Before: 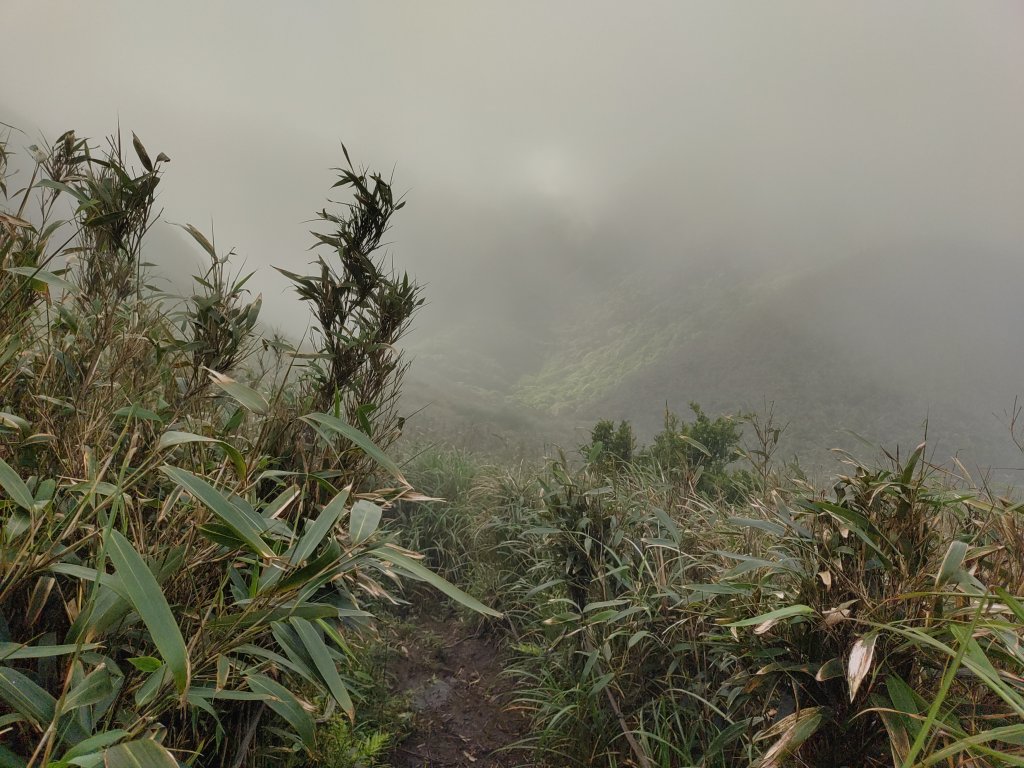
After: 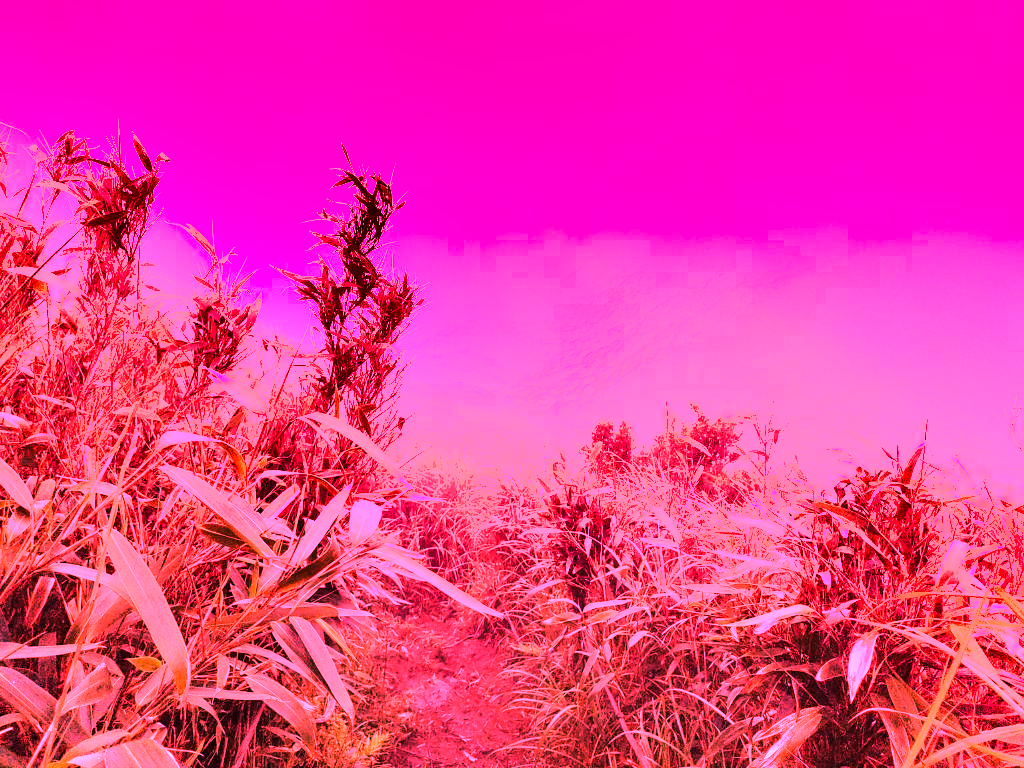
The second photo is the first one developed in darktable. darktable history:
tone equalizer: -8 EV -0.75 EV, -7 EV -0.7 EV, -6 EV -0.6 EV, -5 EV -0.4 EV, -3 EV 0.4 EV, -2 EV 0.6 EV, -1 EV 0.7 EV, +0 EV 0.75 EV, edges refinement/feathering 500, mask exposure compensation -1.57 EV, preserve details no
shadows and highlights: shadows 37.27, highlights -28.18, soften with gaussian
white balance: red 4.26, blue 1.802
